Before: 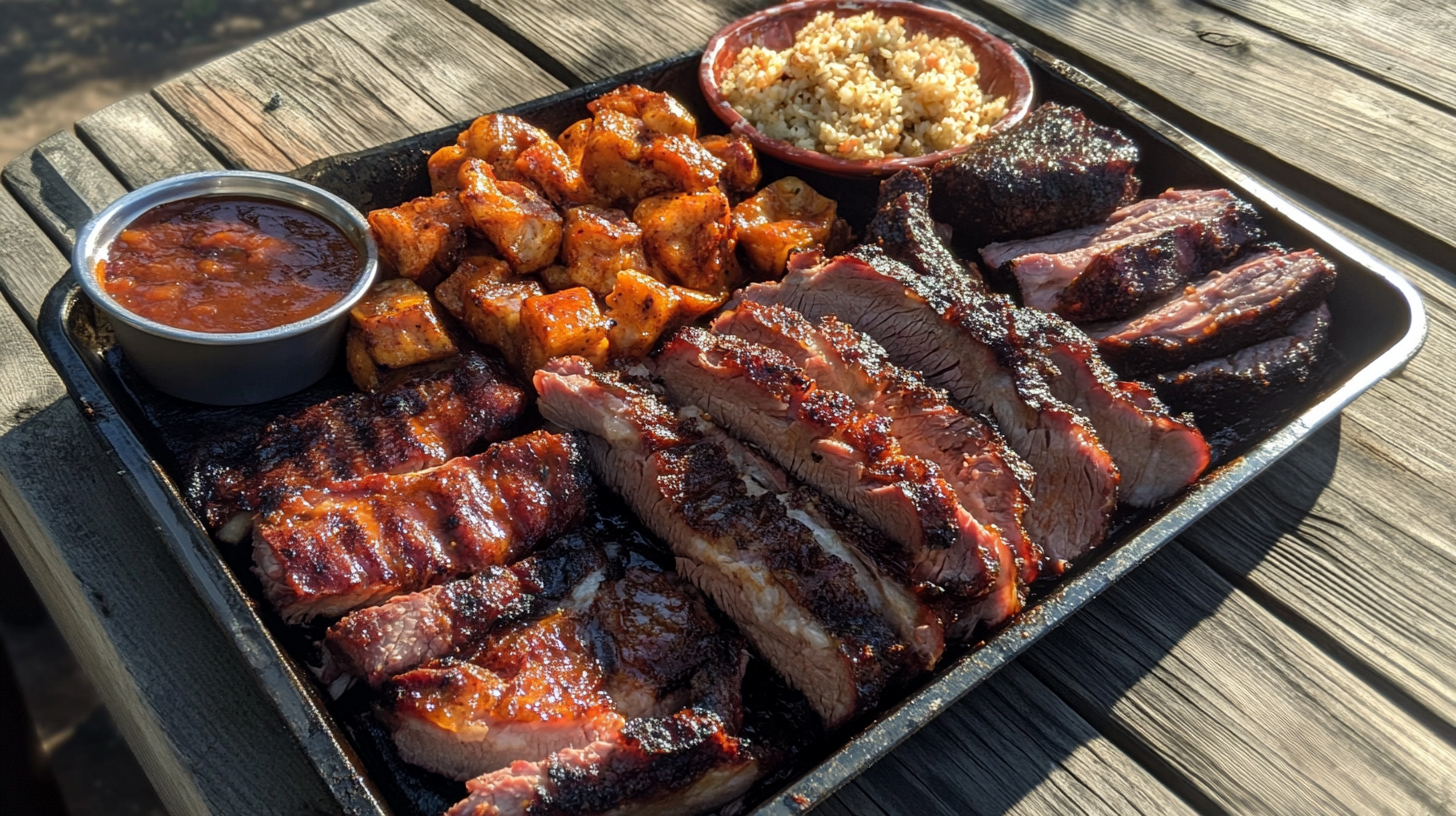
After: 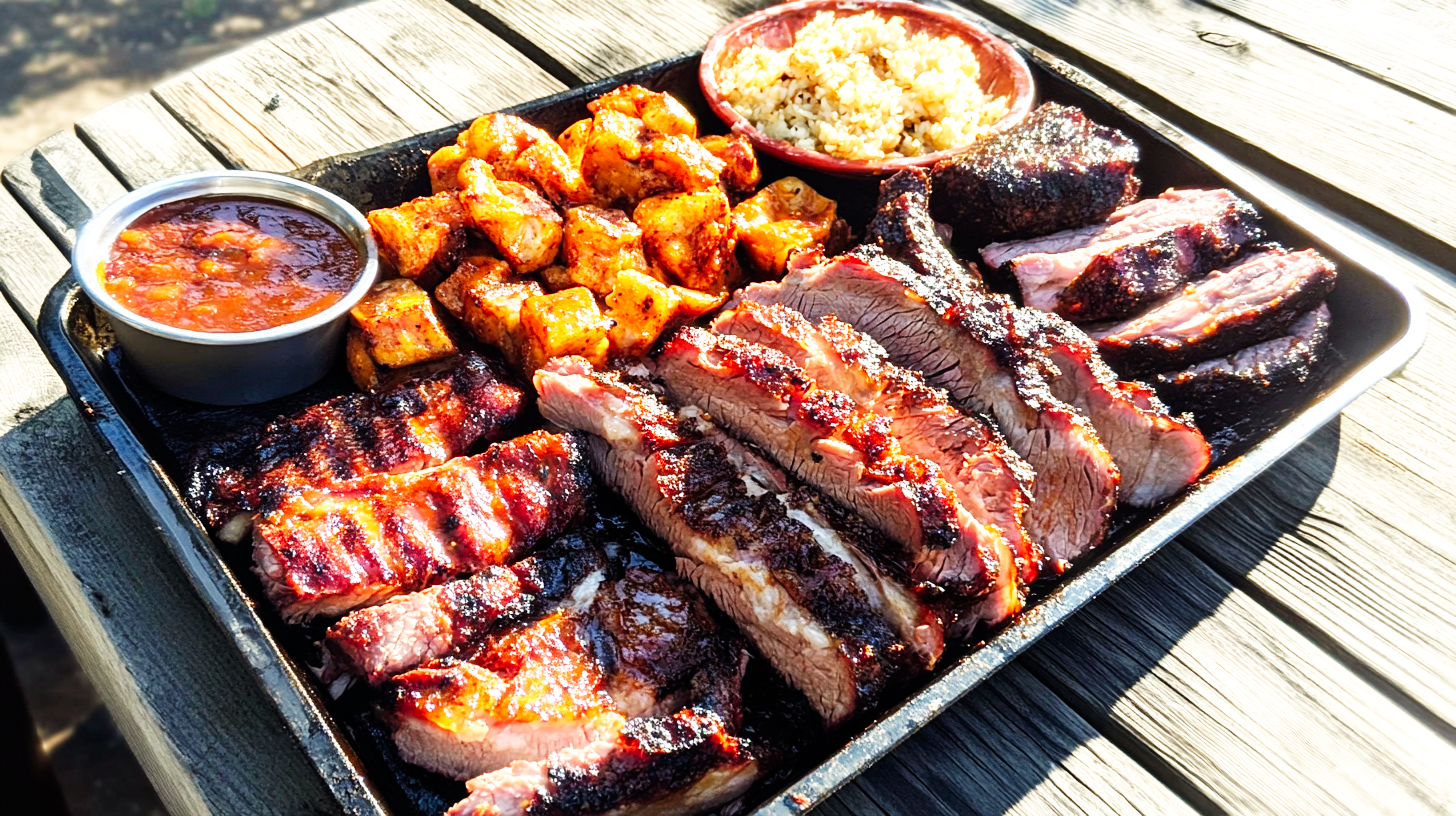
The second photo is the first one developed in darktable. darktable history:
base curve: curves: ch0 [(0, 0) (0.007, 0.004) (0.027, 0.03) (0.046, 0.07) (0.207, 0.54) (0.442, 0.872) (0.673, 0.972) (1, 1)], preserve colors none
exposure: exposure 0.58 EV, compensate exposure bias true, compensate highlight preservation false
